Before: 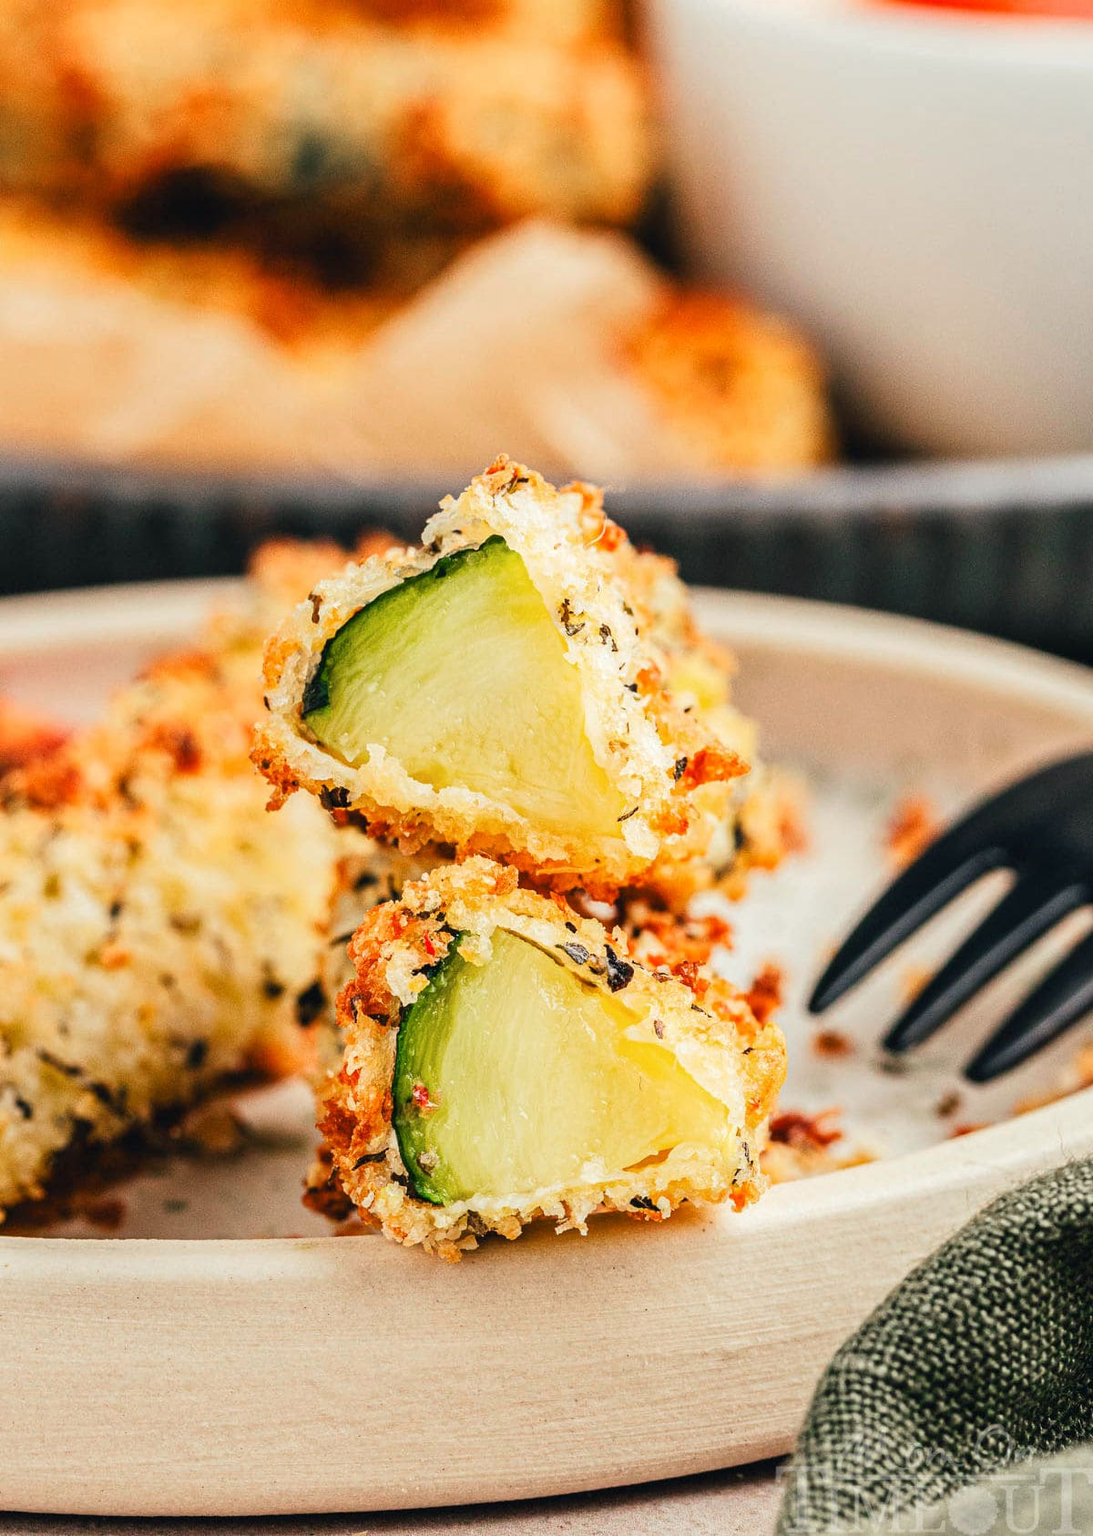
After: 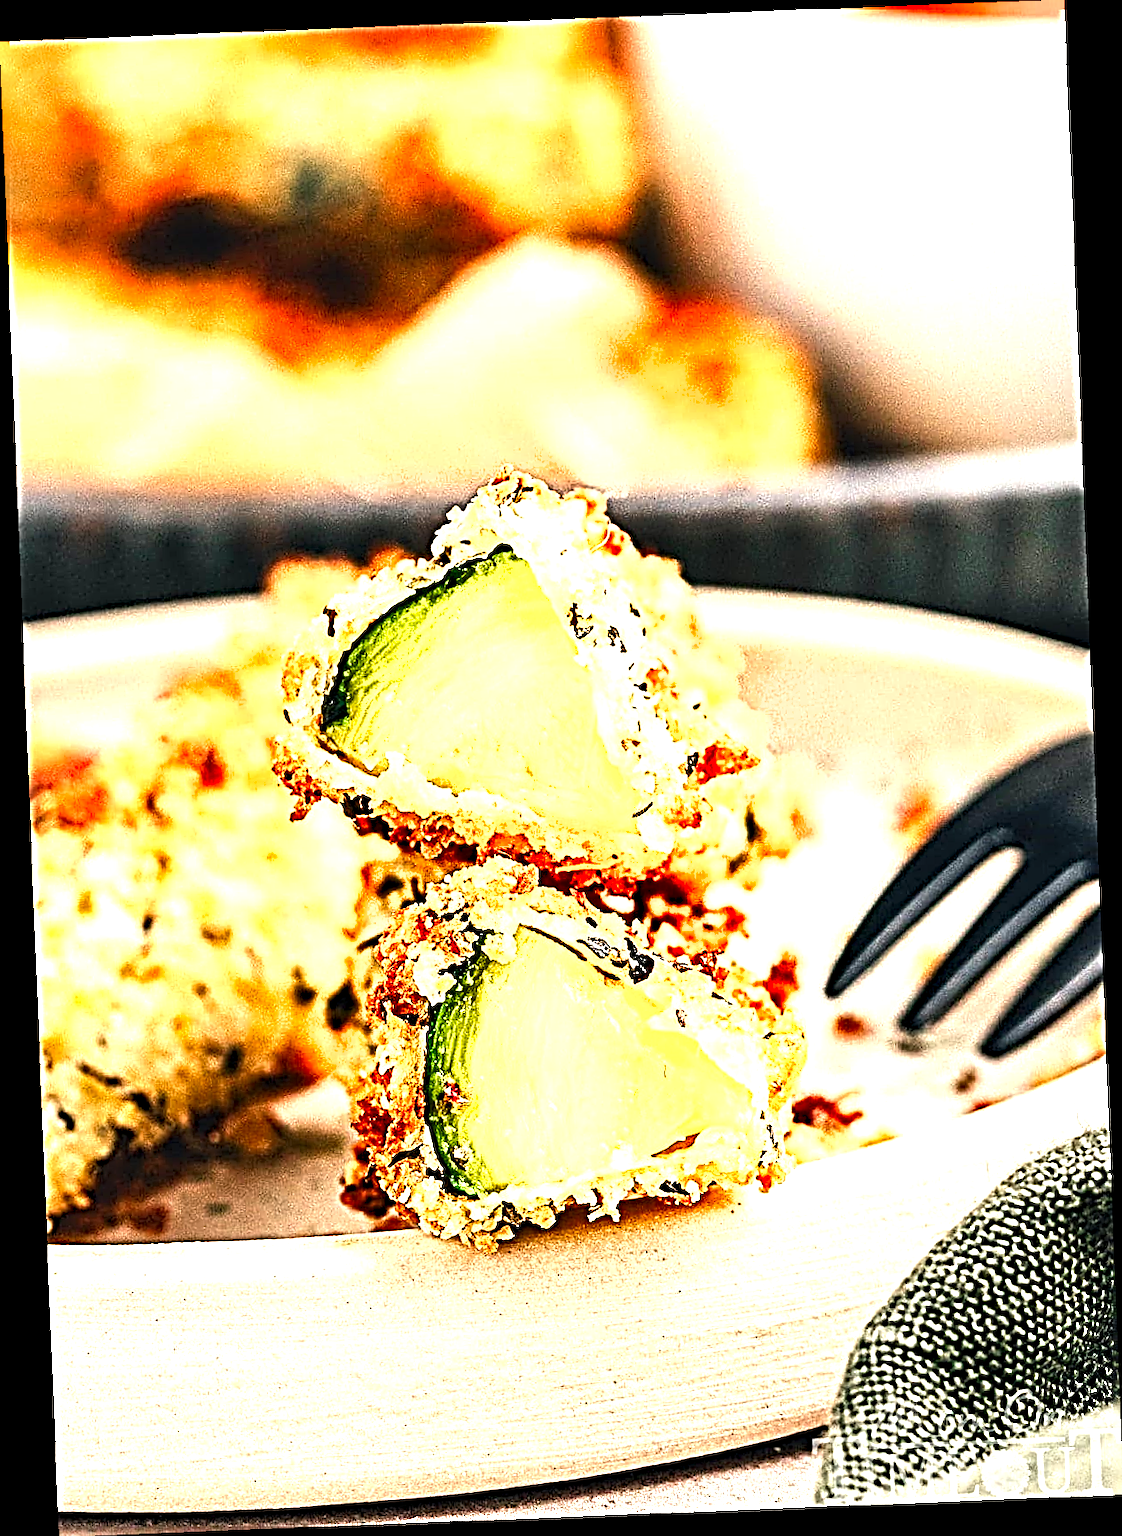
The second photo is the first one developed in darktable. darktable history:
shadows and highlights: radius 264.75, soften with gaussian
rotate and perspective: rotation -2.29°, automatic cropping off
sharpen: radius 4.001, amount 2
levels: levels [0, 0.352, 0.703]
